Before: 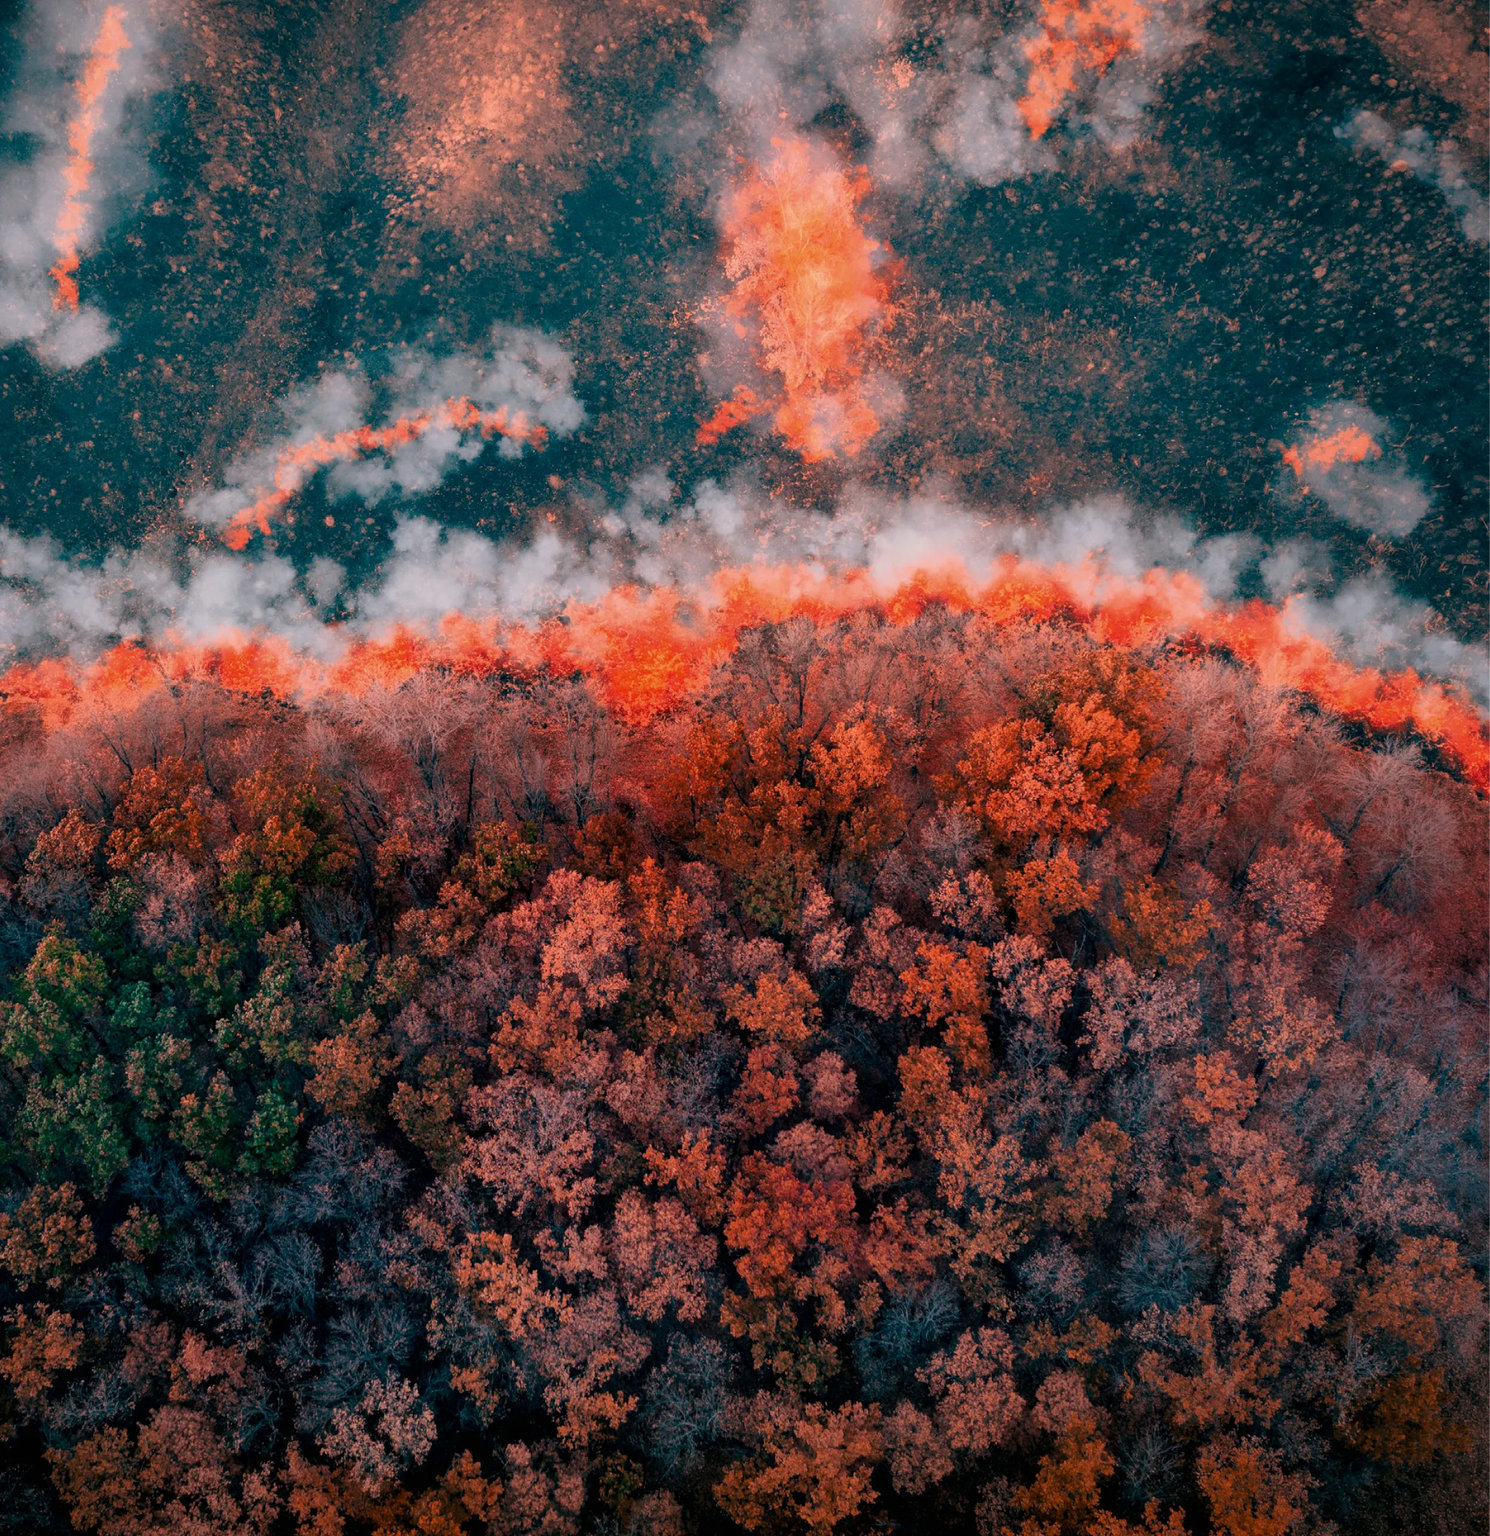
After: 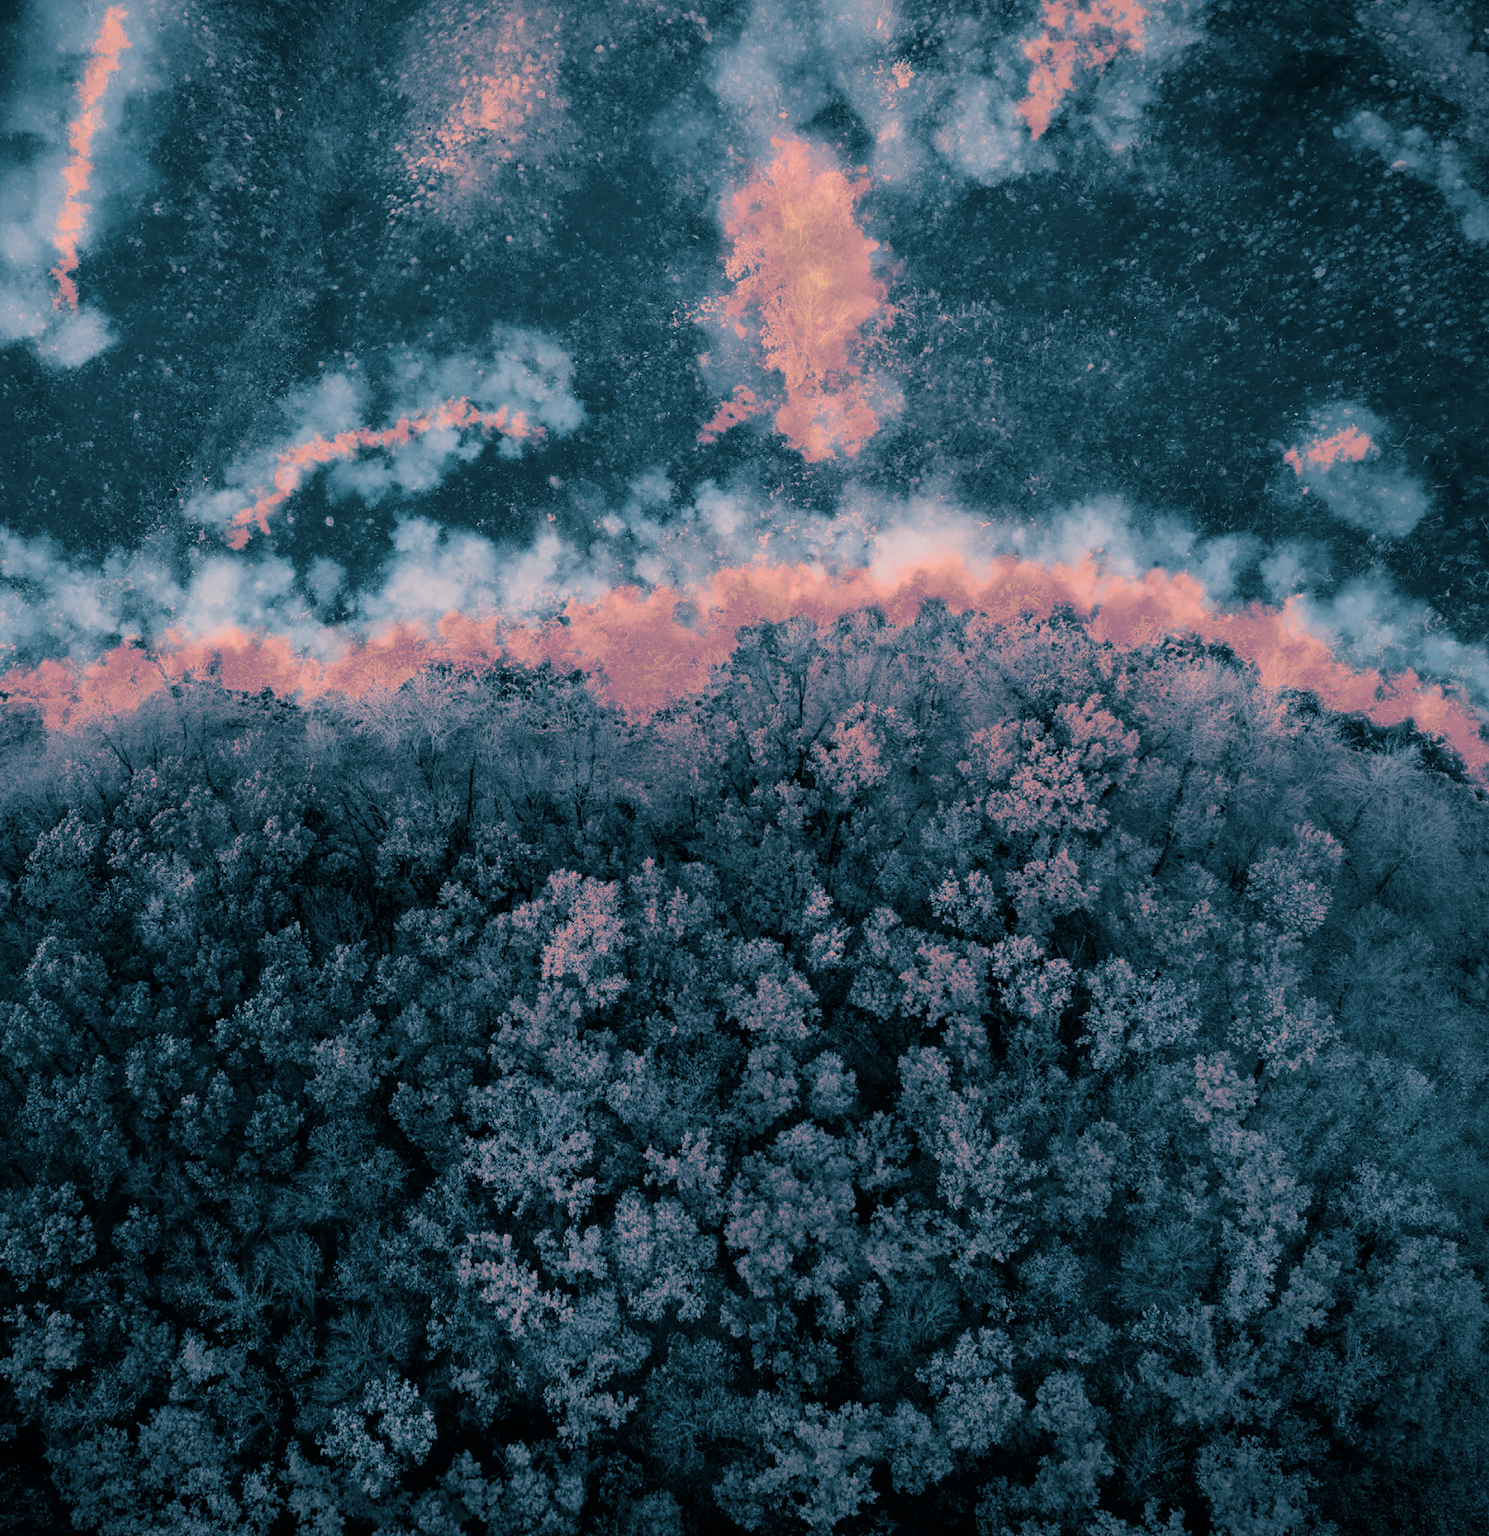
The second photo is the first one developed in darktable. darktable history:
split-toning: shadows › hue 212.4°, balance -70
rotate and perspective: automatic cropping original format, crop left 0, crop top 0
